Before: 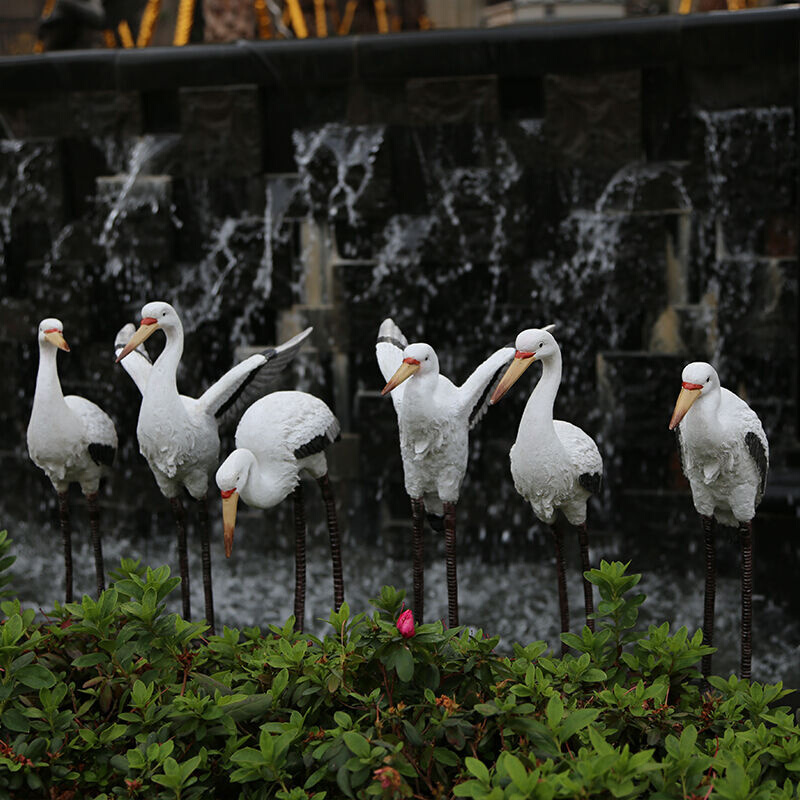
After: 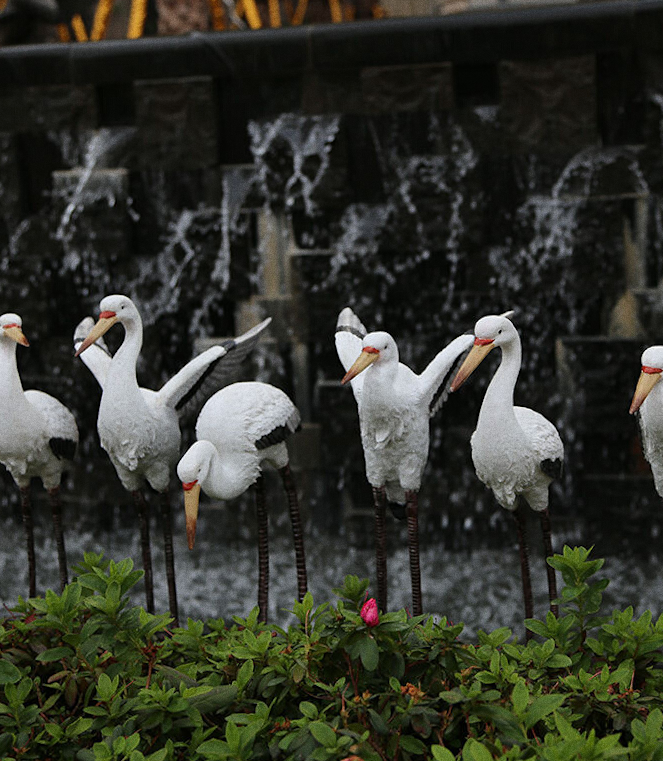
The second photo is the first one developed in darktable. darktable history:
grain: coarseness 0.09 ISO
crop and rotate: angle 1°, left 4.281%, top 0.642%, right 11.383%, bottom 2.486%
